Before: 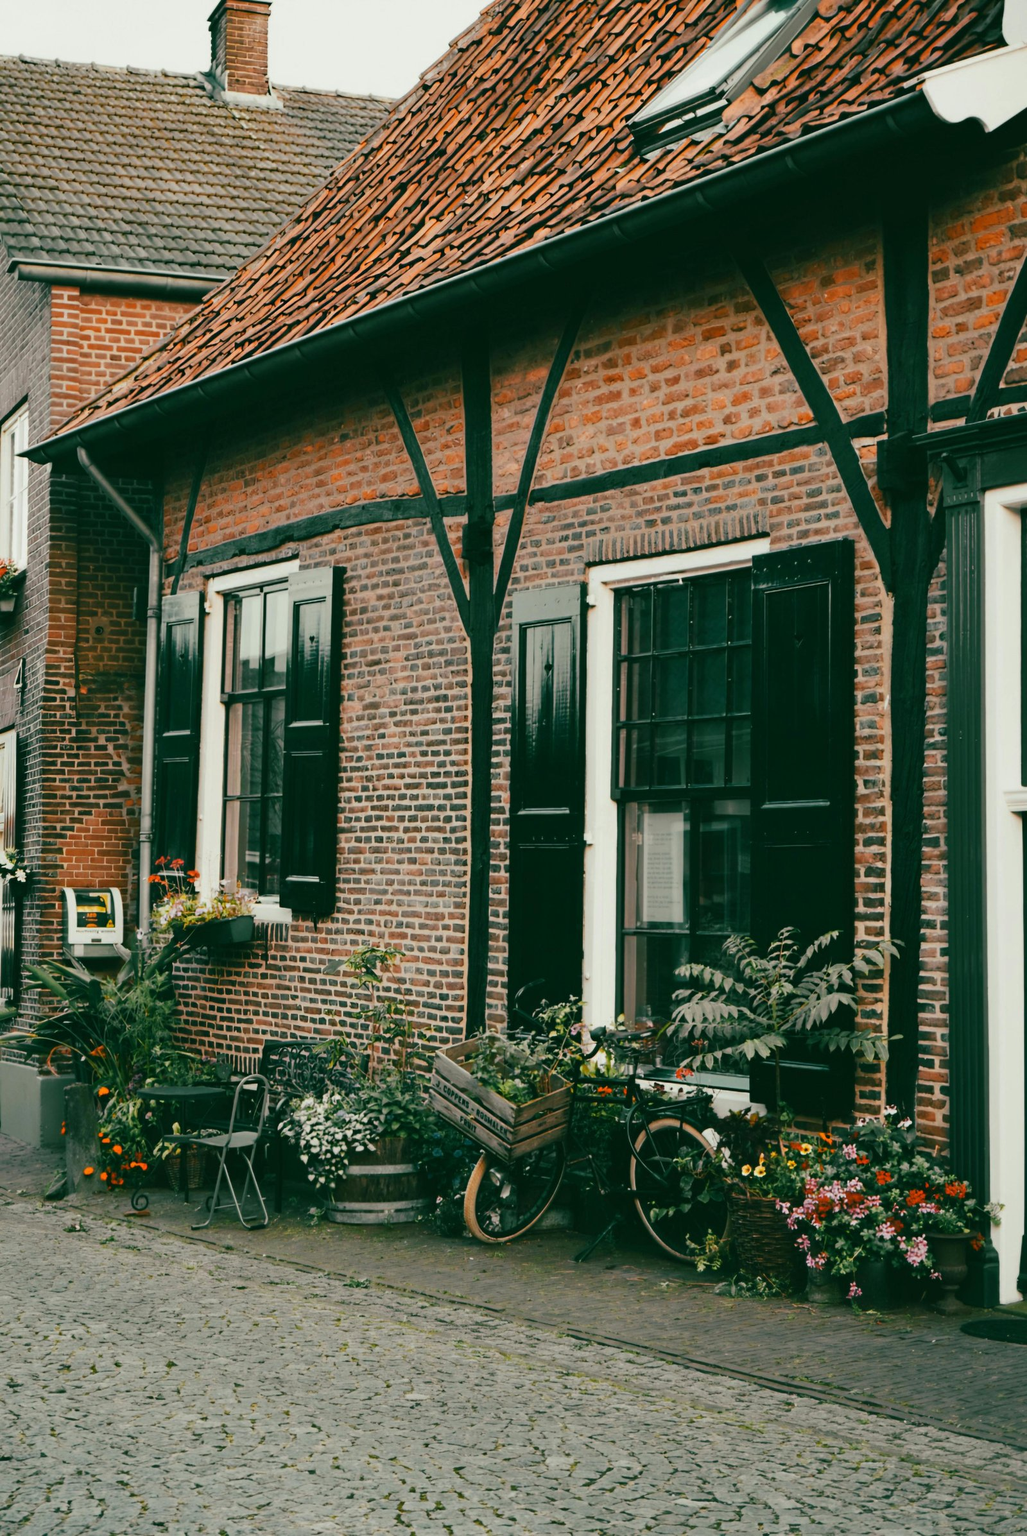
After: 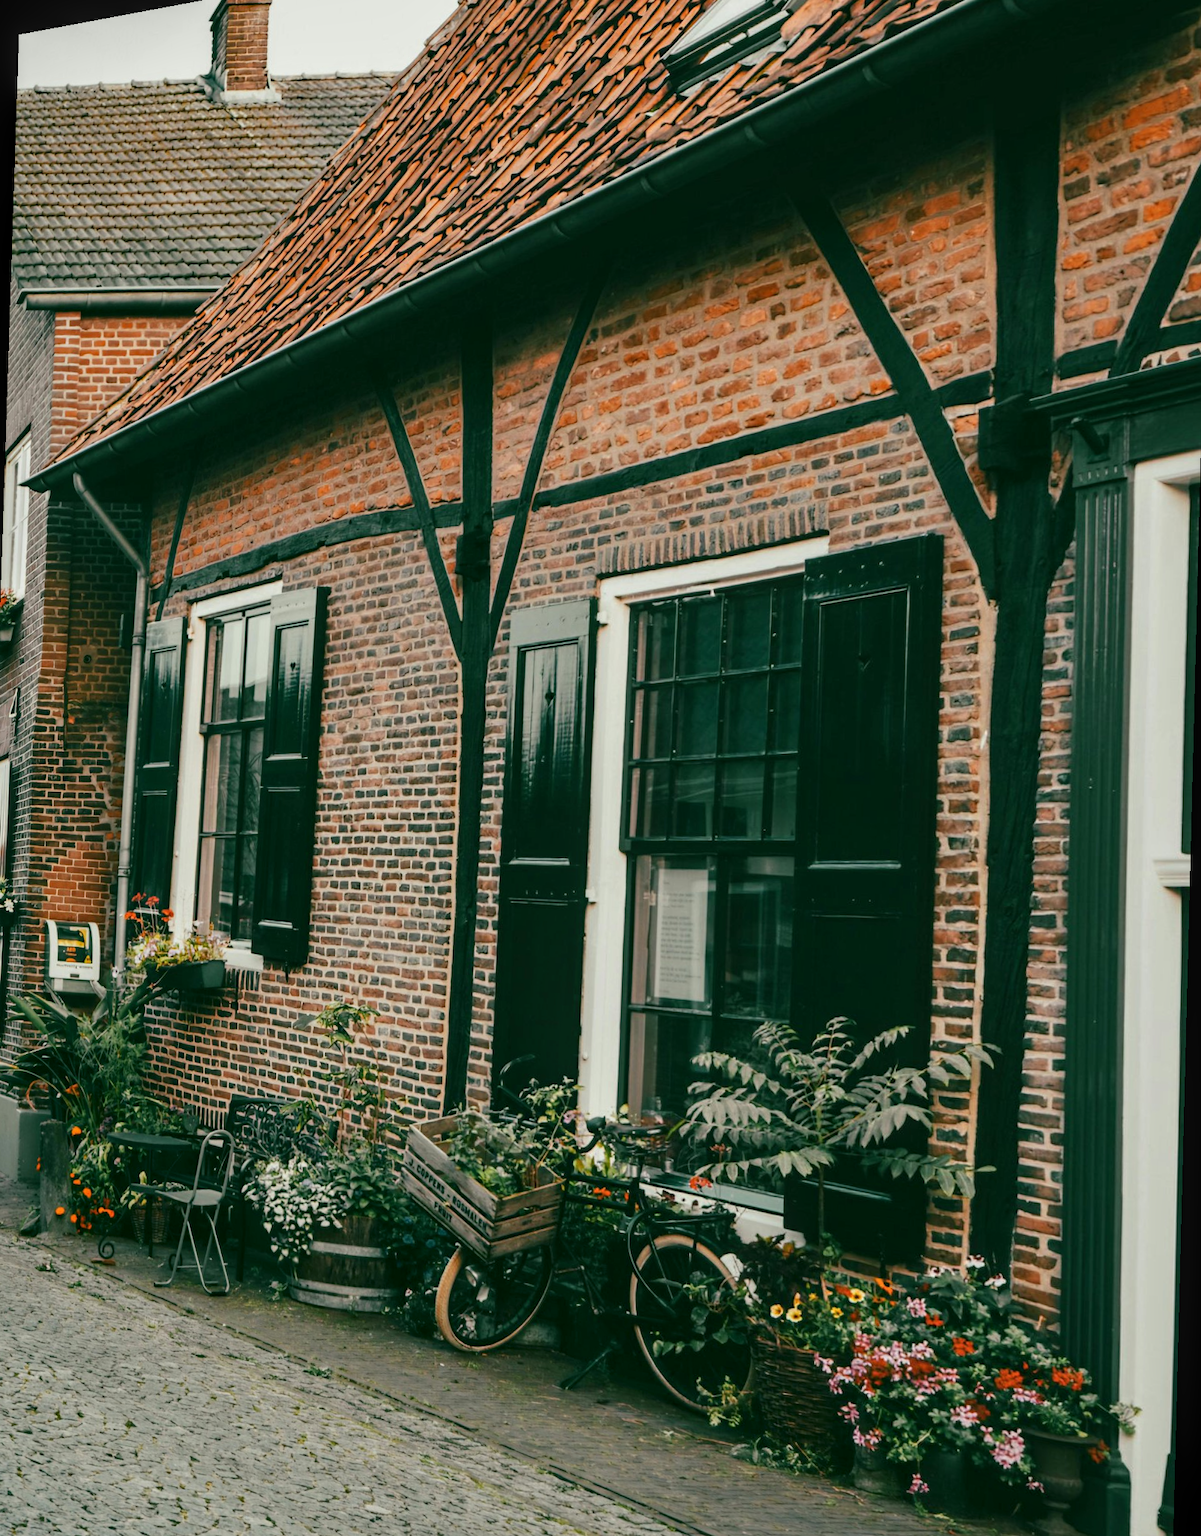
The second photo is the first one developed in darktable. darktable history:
local contrast: on, module defaults
rotate and perspective: rotation 1.69°, lens shift (vertical) -0.023, lens shift (horizontal) -0.291, crop left 0.025, crop right 0.988, crop top 0.092, crop bottom 0.842
